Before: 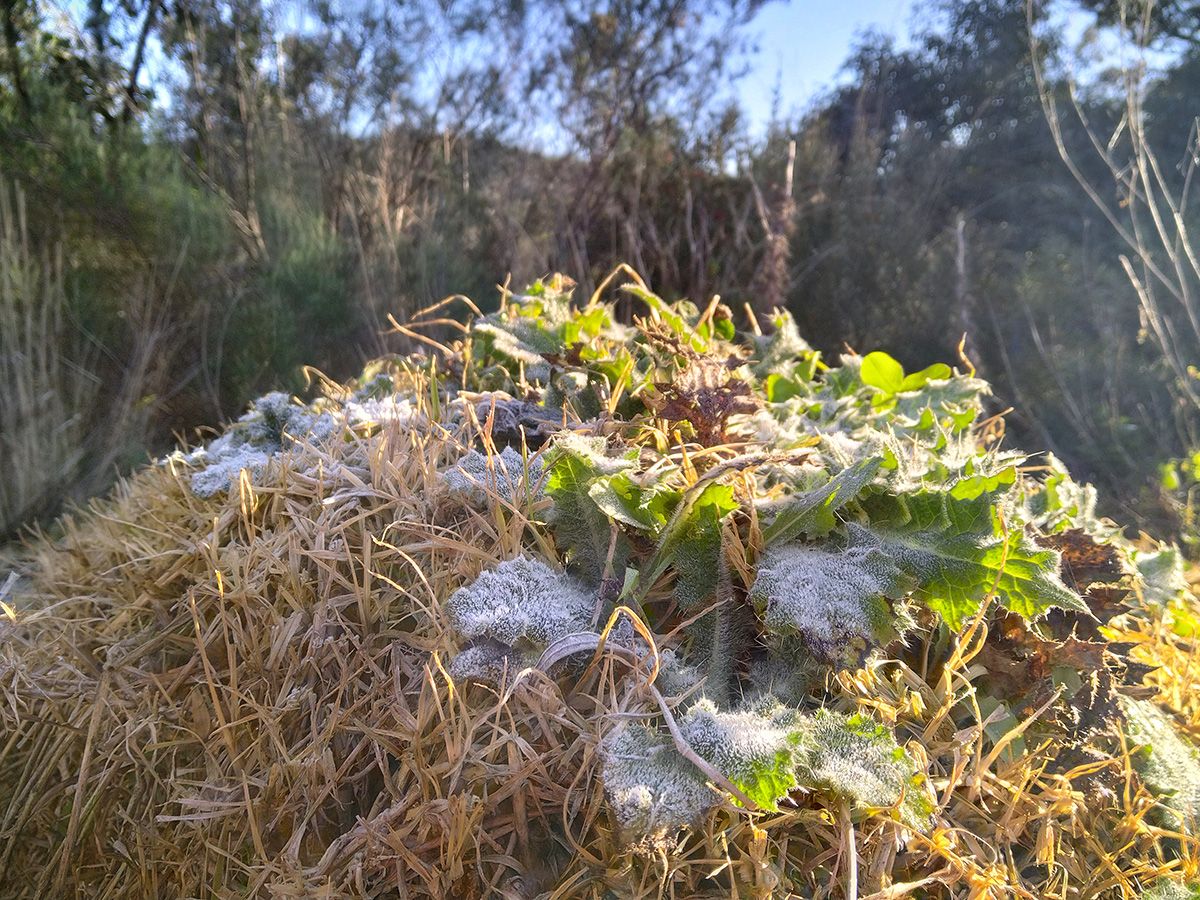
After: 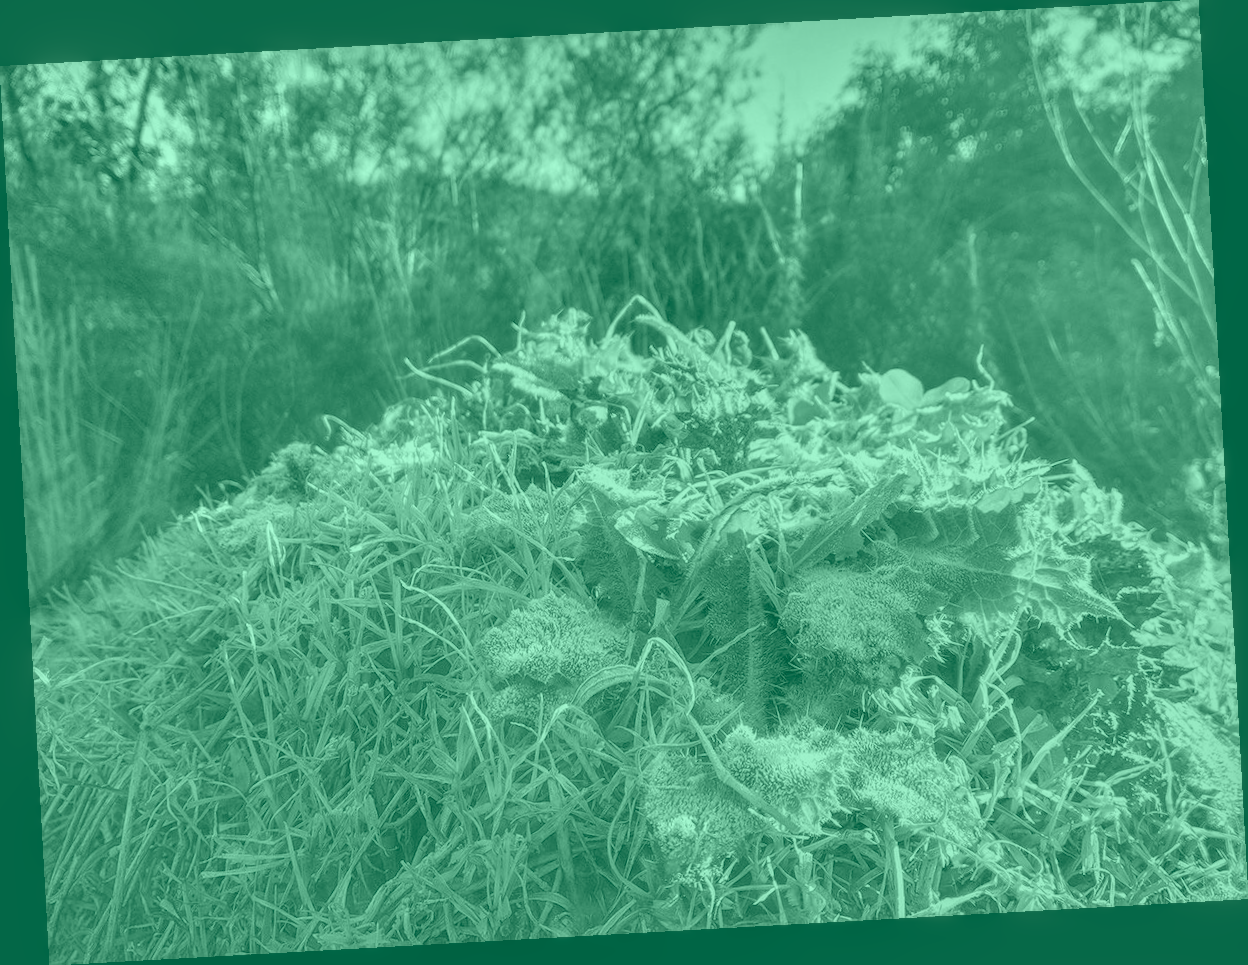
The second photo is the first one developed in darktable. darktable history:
contrast brightness saturation: contrast -0.15, brightness 0.05, saturation -0.12
rotate and perspective: rotation -3.18°, automatic cropping off
colorize: hue 147.6°, saturation 65%, lightness 21.64%
local contrast: highlights 79%, shadows 56%, detail 175%, midtone range 0.428
